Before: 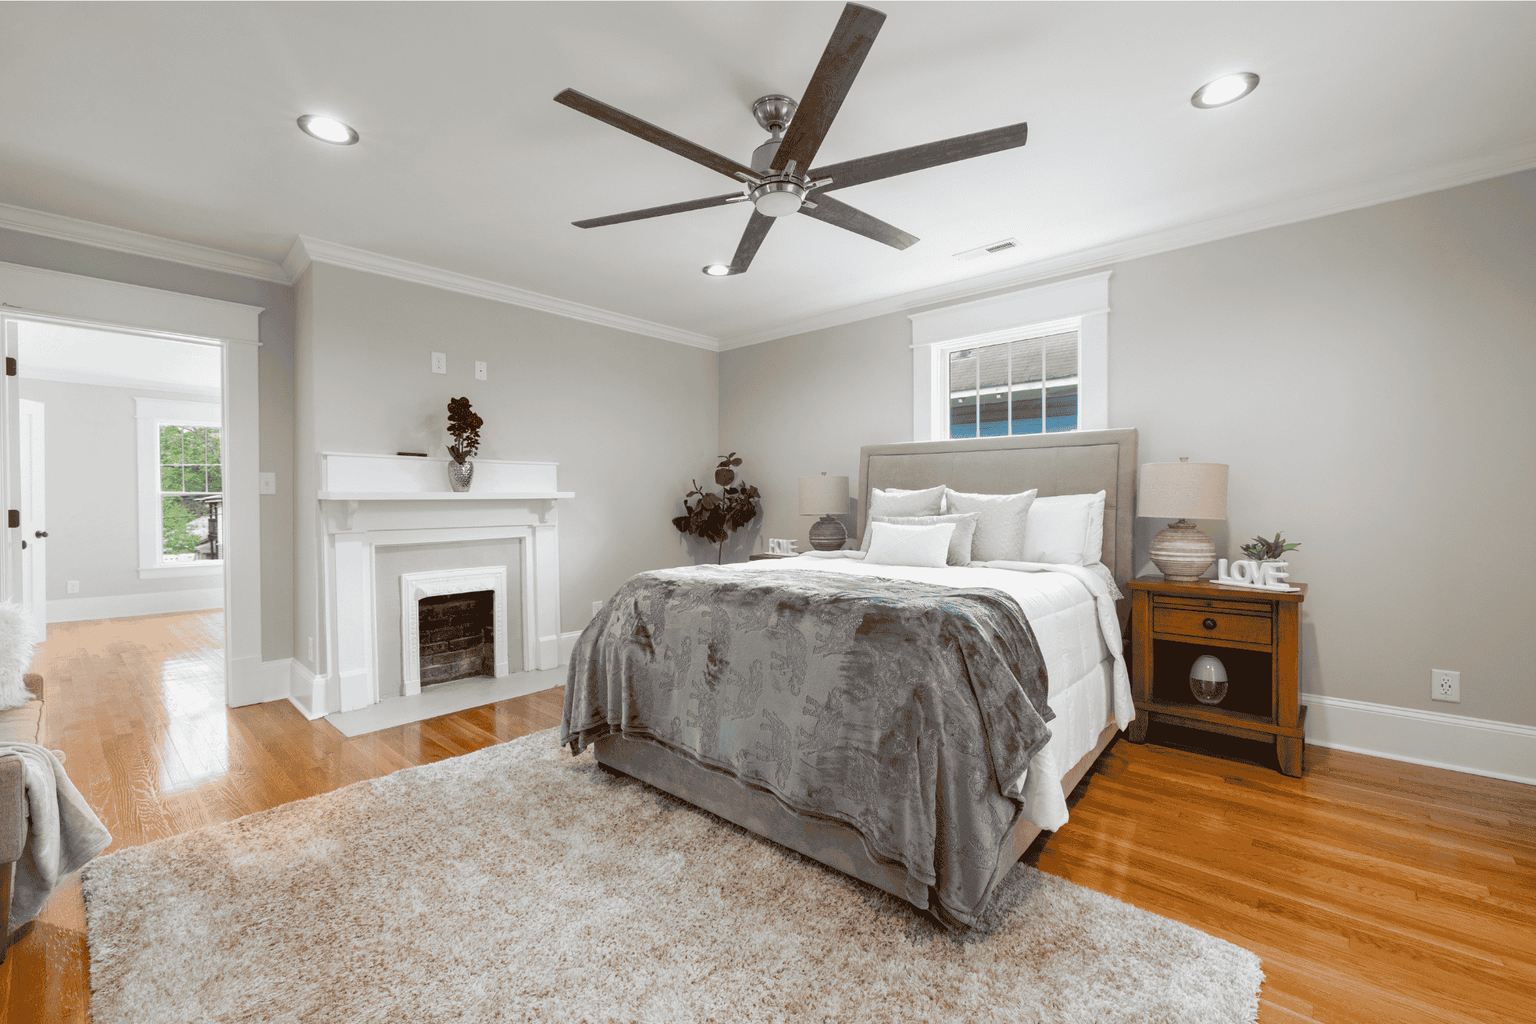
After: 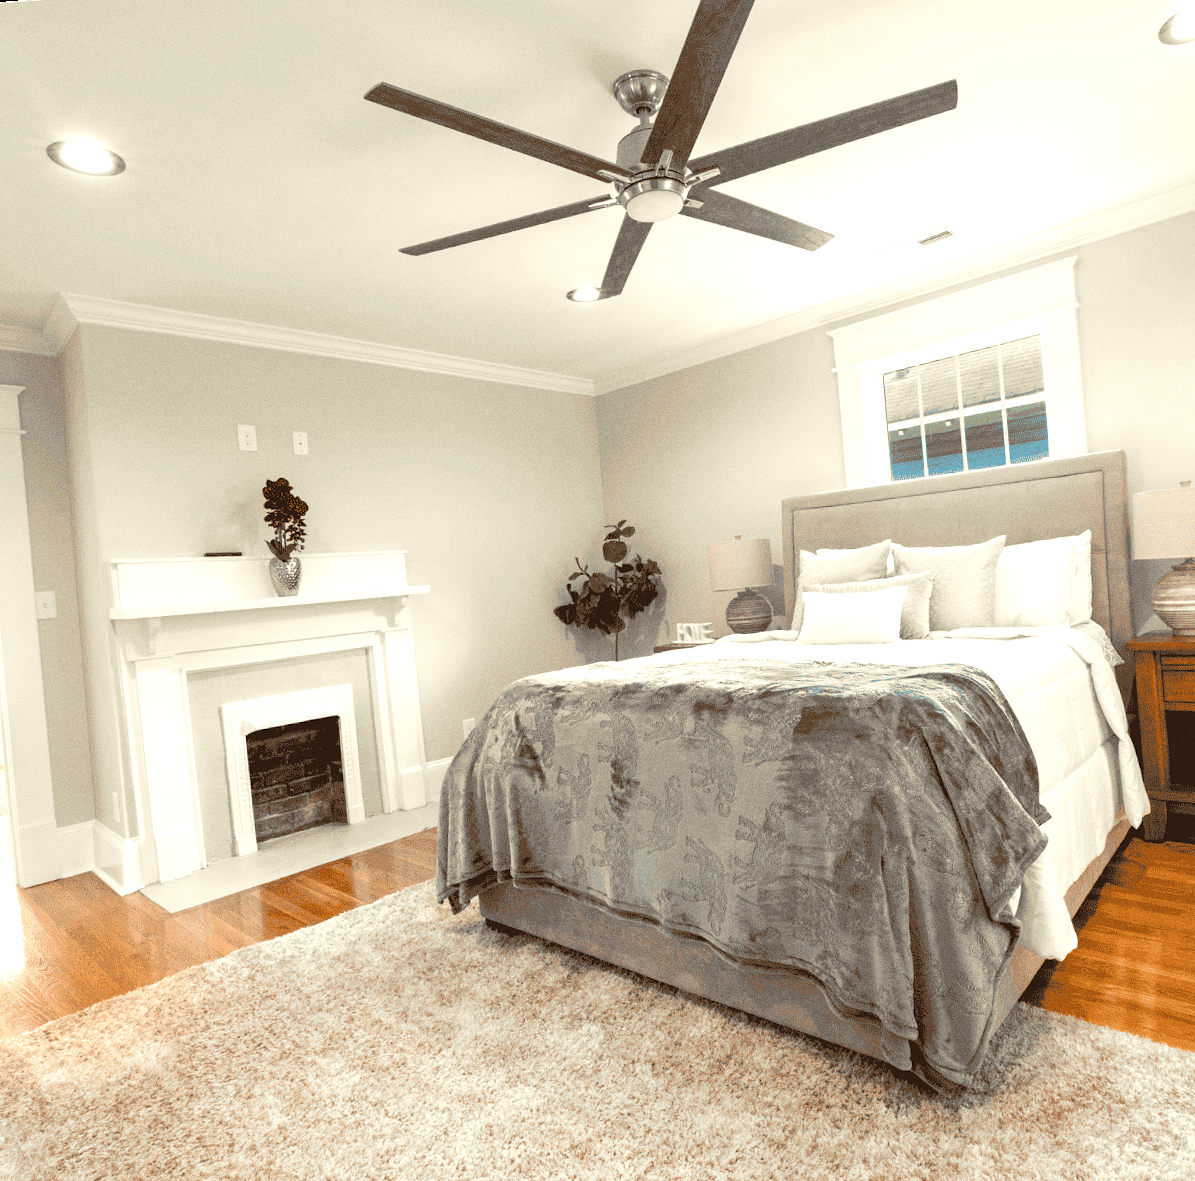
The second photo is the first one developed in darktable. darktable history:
white balance: red 1.029, blue 0.92
exposure: exposure 0.636 EV, compensate highlight preservation false
grain: coarseness 0.09 ISO
rotate and perspective: rotation -4.57°, crop left 0.054, crop right 0.944, crop top 0.087, crop bottom 0.914
crop and rotate: left 12.648%, right 20.685%
